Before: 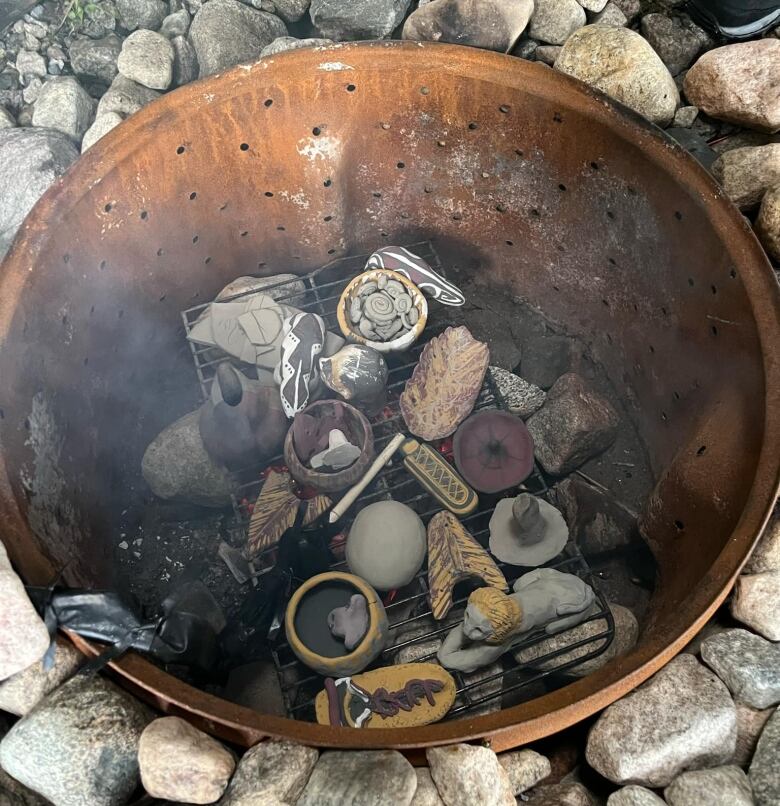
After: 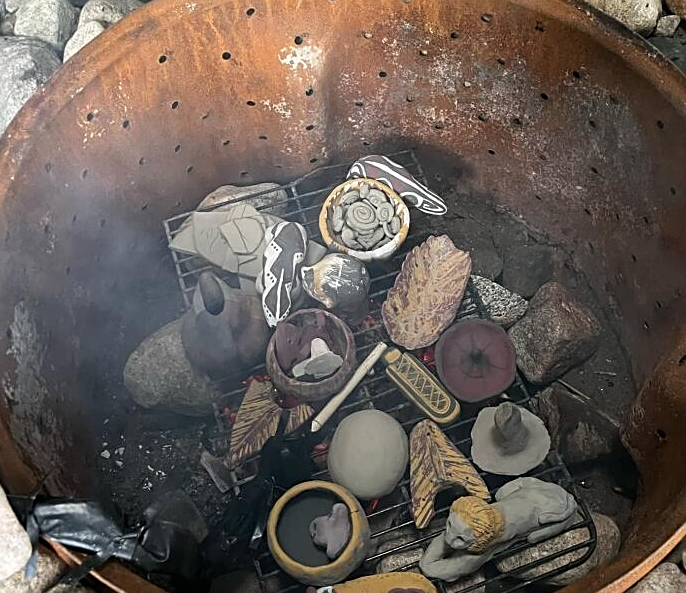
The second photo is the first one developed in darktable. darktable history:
crop and rotate: left 2.425%, top 11.305%, right 9.6%, bottom 15.08%
sharpen: on, module defaults
